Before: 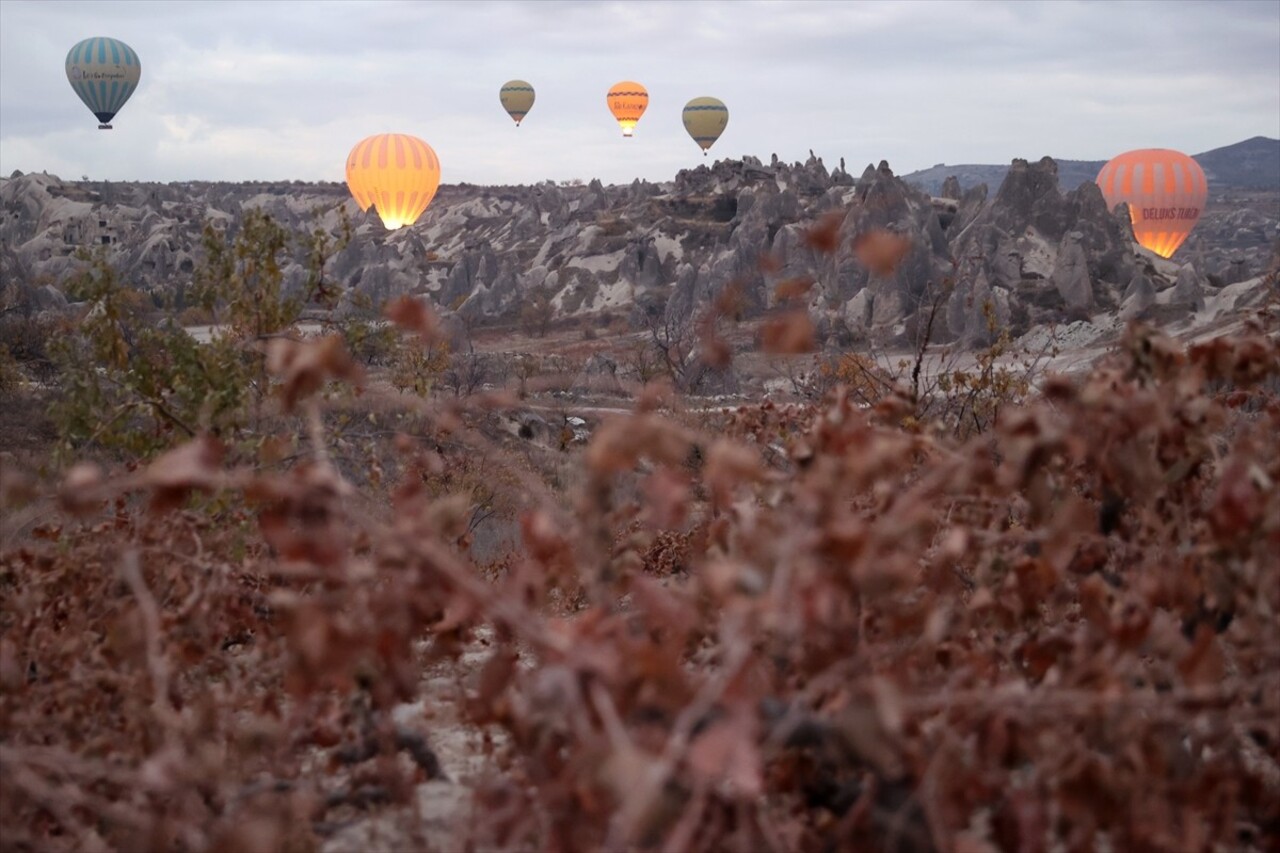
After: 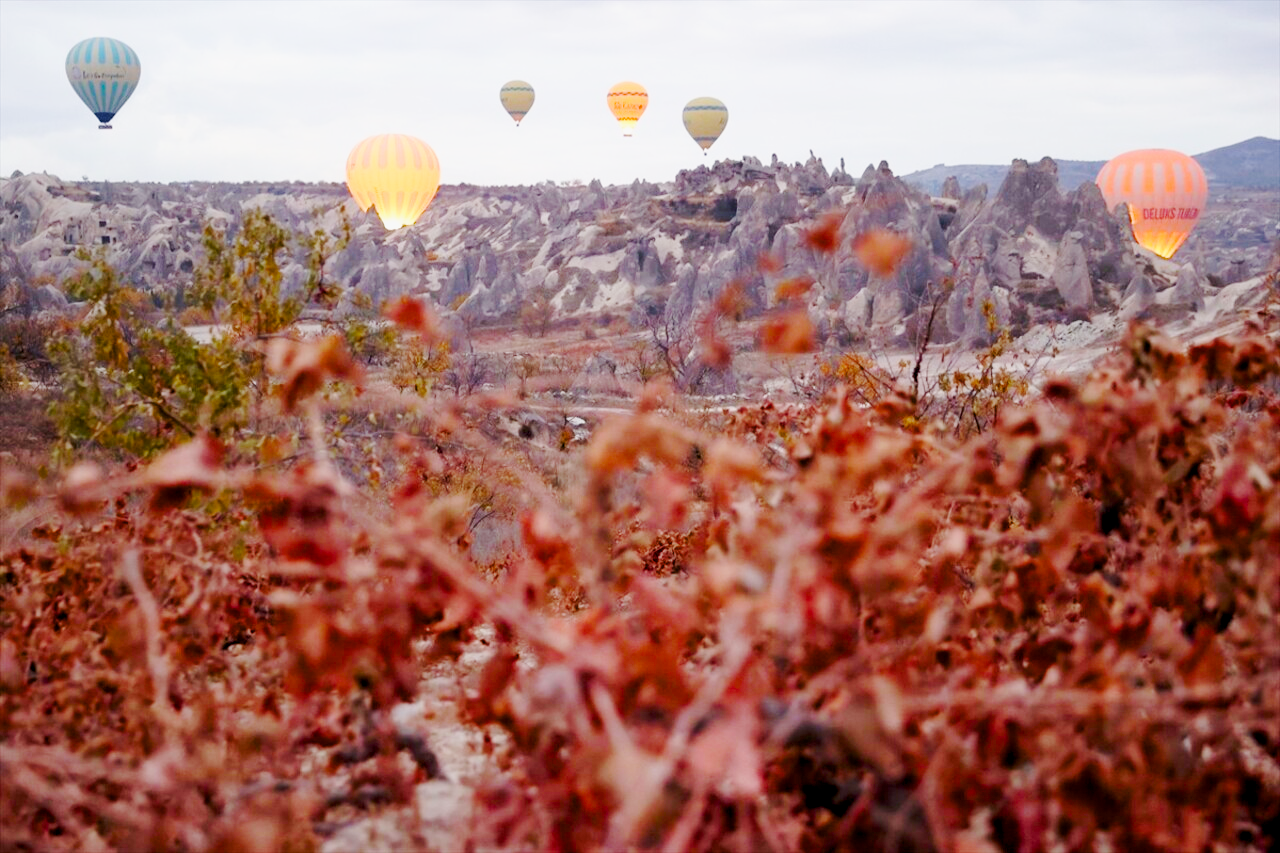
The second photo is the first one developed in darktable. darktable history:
base curve: curves: ch0 [(0, 0) (0.025, 0.046) (0.112, 0.277) (0.467, 0.74) (0.814, 0.929) (1, 0.942)], preserve colors none
color balance rgb: global offset › luminance -0.358%, perceptual saturation grading › global saturation 44.458%, perceptual saturation grading › highlights -50.552%, perceptual saturation grading › shadows 30.258%, perceptual brilliance grading › global brilliance 2.527%, perceptual brilliance grading › highlights -3.01%, perceptual brilliance grading › shadows 3.456%, global vibrance 20%
